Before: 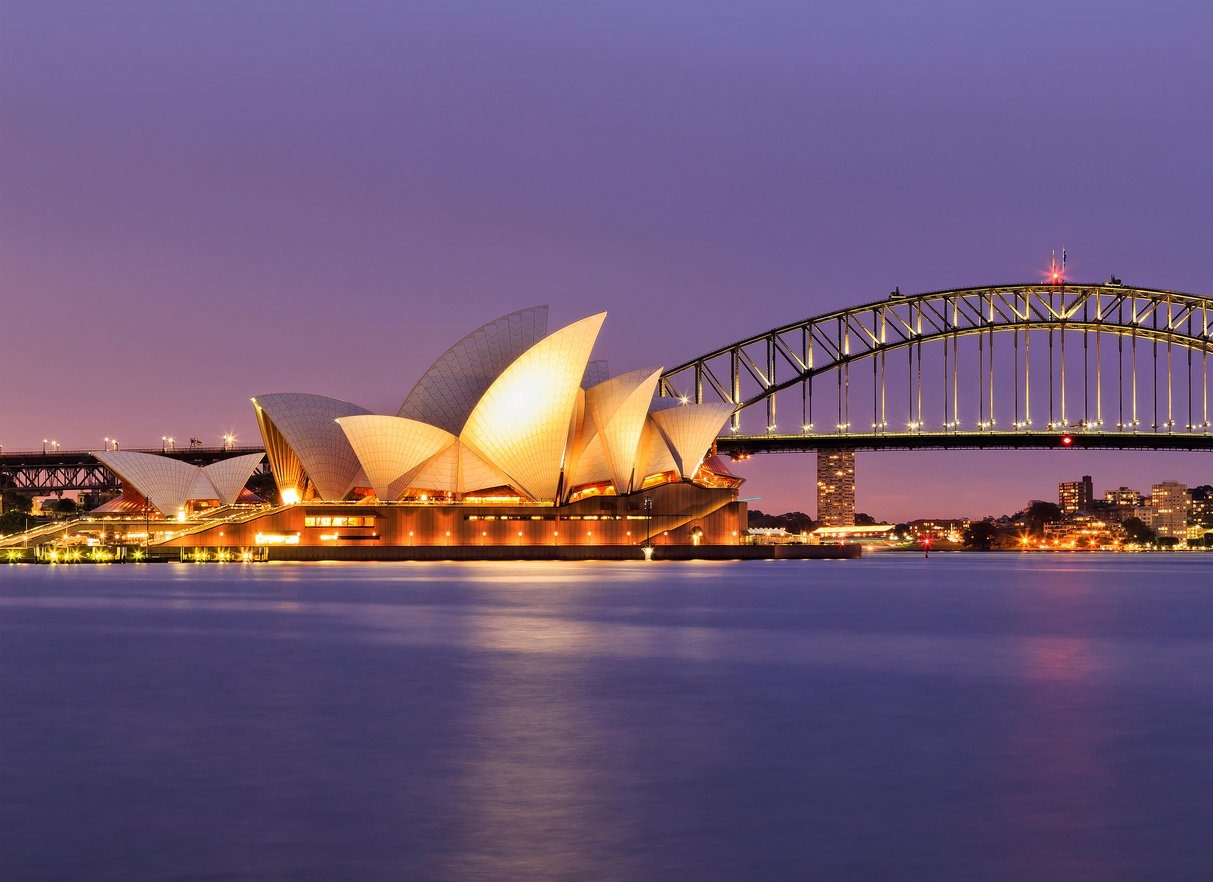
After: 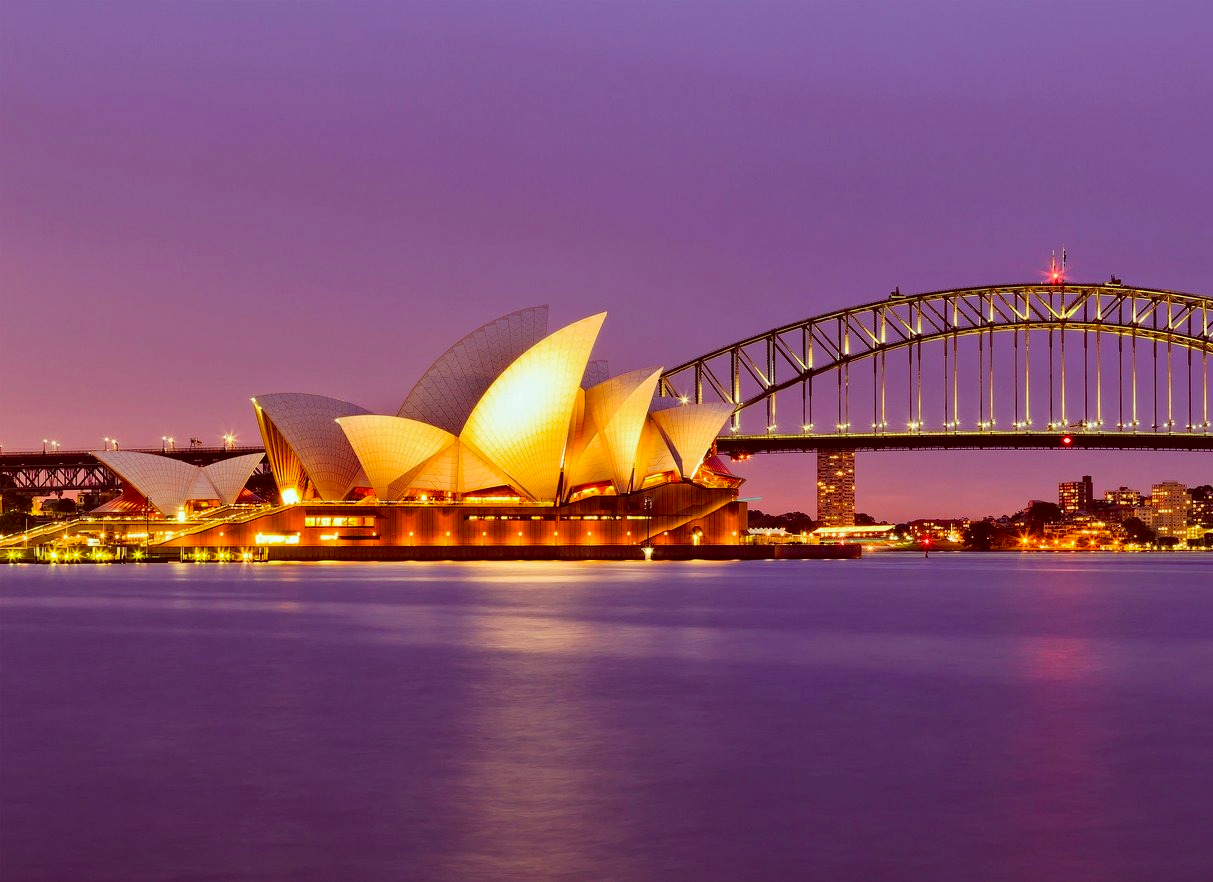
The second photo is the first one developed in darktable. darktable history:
color balance rgb: shadows lift › luminance -4.833%, shadows lift › chroma 1.225%, shadows lift › hue 218.47°, perceptual saturation grading › global saturation 25.159%
color correction: highlights a* -7.27, highlights b* -0.209, shadows a* 20.19, shadows b* 11.73
